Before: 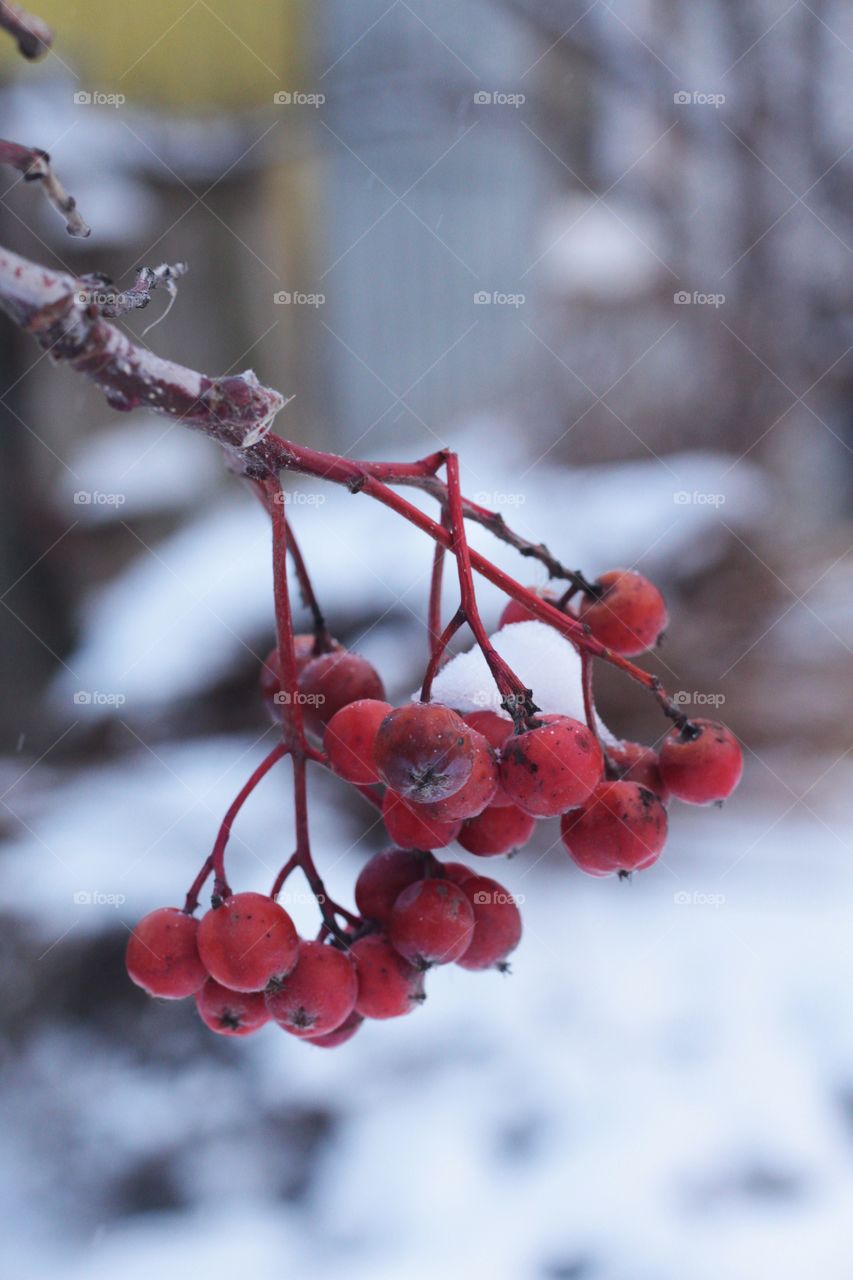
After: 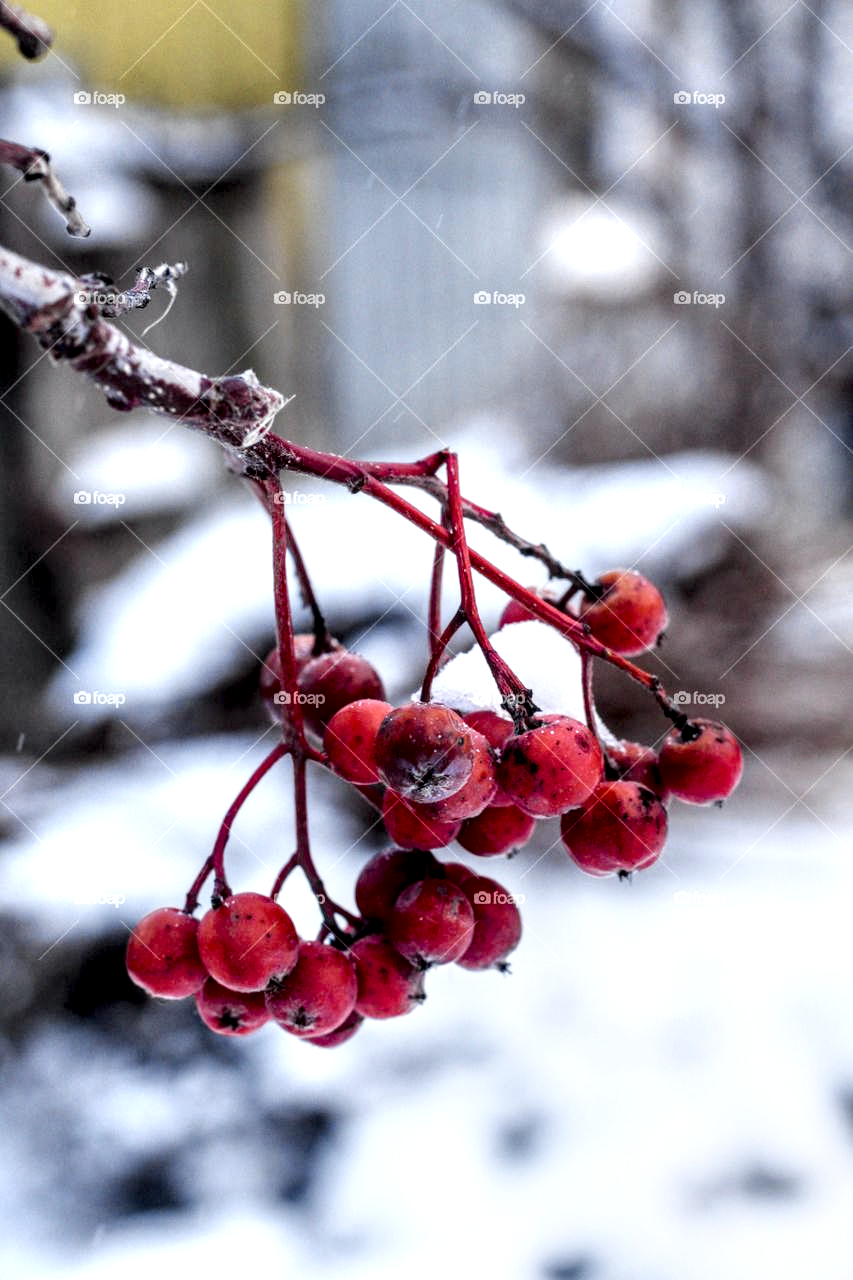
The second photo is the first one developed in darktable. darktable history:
color balance rgb: perceptual saturation grading › global saturation 20%, perceptual saturation grading › highlights -49.775%, perceptual saturation grading › shadows 24.493%, global vibrance 20%
tone curve: curves: ch0 [(0, 0.013) (0.129, 0.1) (0.327, 0.382) (0.489, 0.573) (0.66, 0.748) (0.858, 0.926) (1, 0.977)]; ch1 [(0, 0) (0.353, 0.344) (0.45, 0.46) (0.498, 0.498) (0.521, 0.512) (0.563, 0.559) (0.592, 0.578) (0.647, 0.657) (1, 1)]; ch2 [(0, 0) (0.333, 0.346) (0.375, 0.375) (0.424, 0.43) (0.476, 0.492) (0.502, 0.502) (0.524, 0.531) (0.579, 0.61) (0.612, 0.644) (0.66, 0.715) (1, 1)], color space Lab, independent channels, preserve colors none
local contrast: detail 203%
